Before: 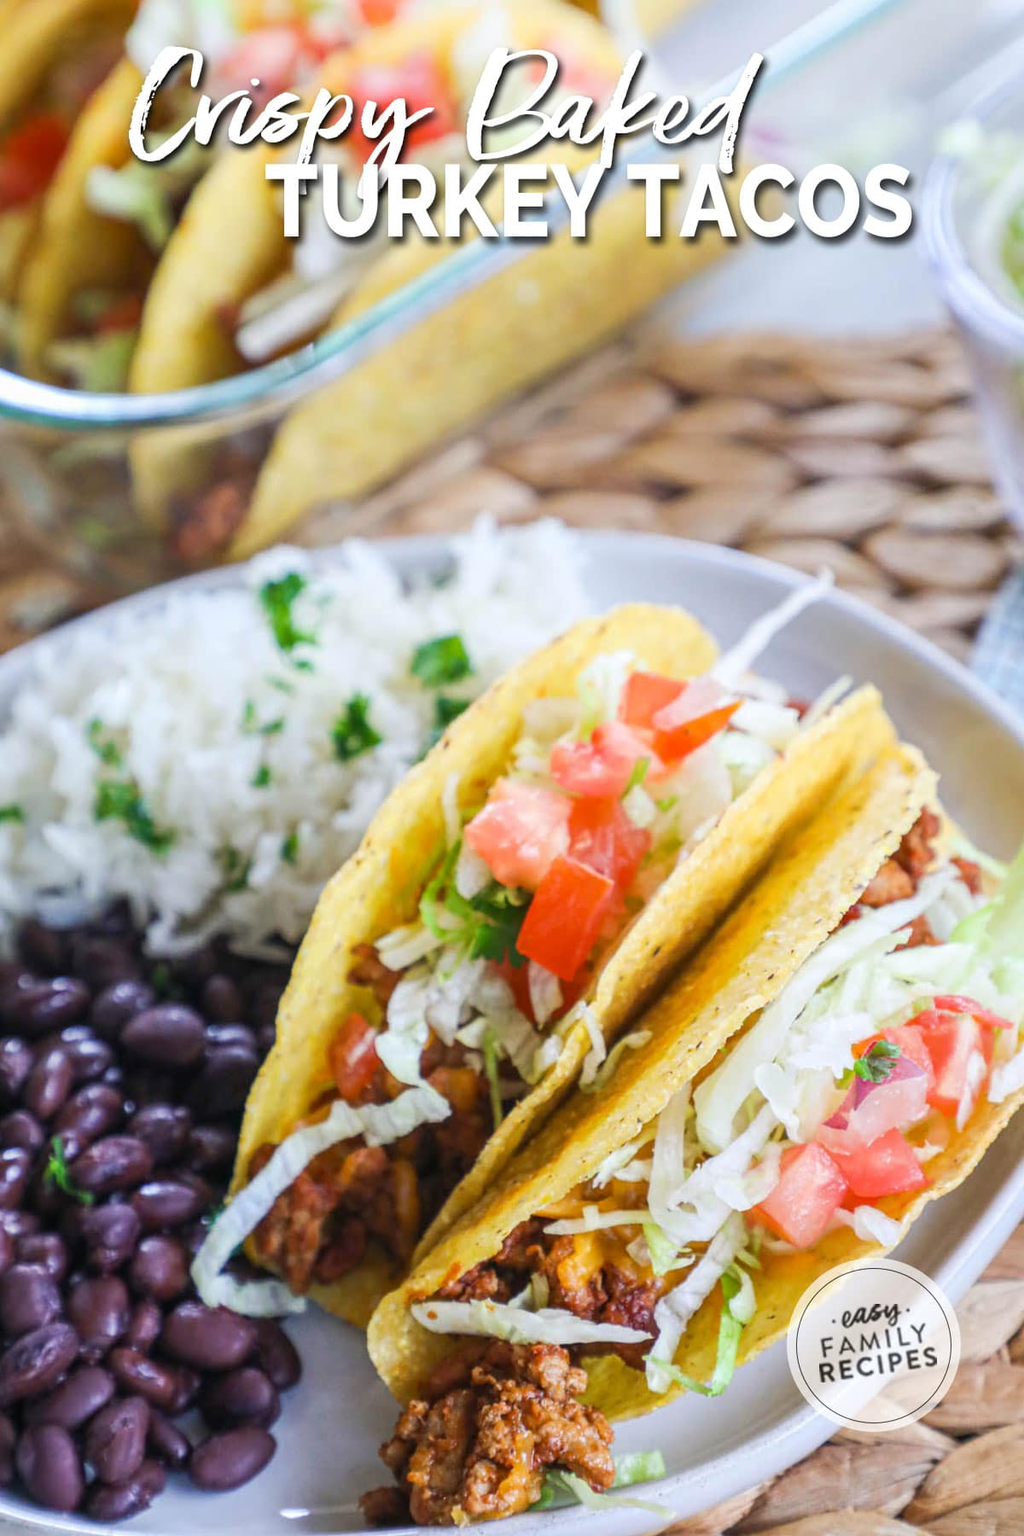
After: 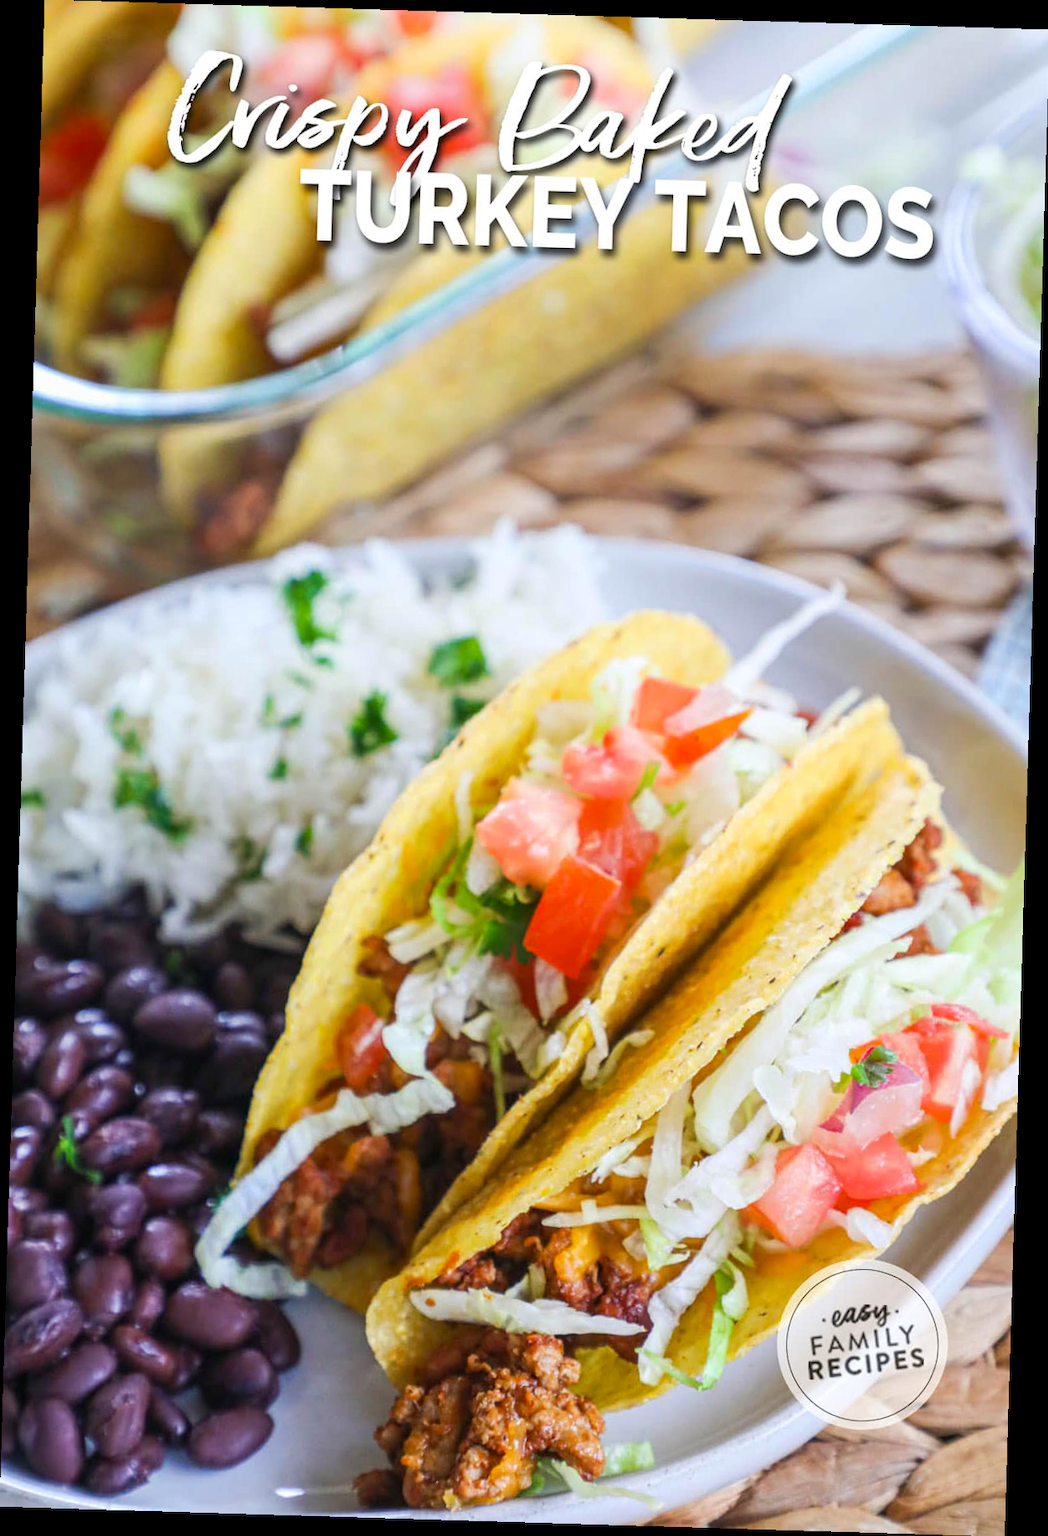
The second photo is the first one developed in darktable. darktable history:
rotate and perspective: rotation 1.72°, automatic cropping off
contrast brightness saturation: contrast 0.04, saturation 0.07
